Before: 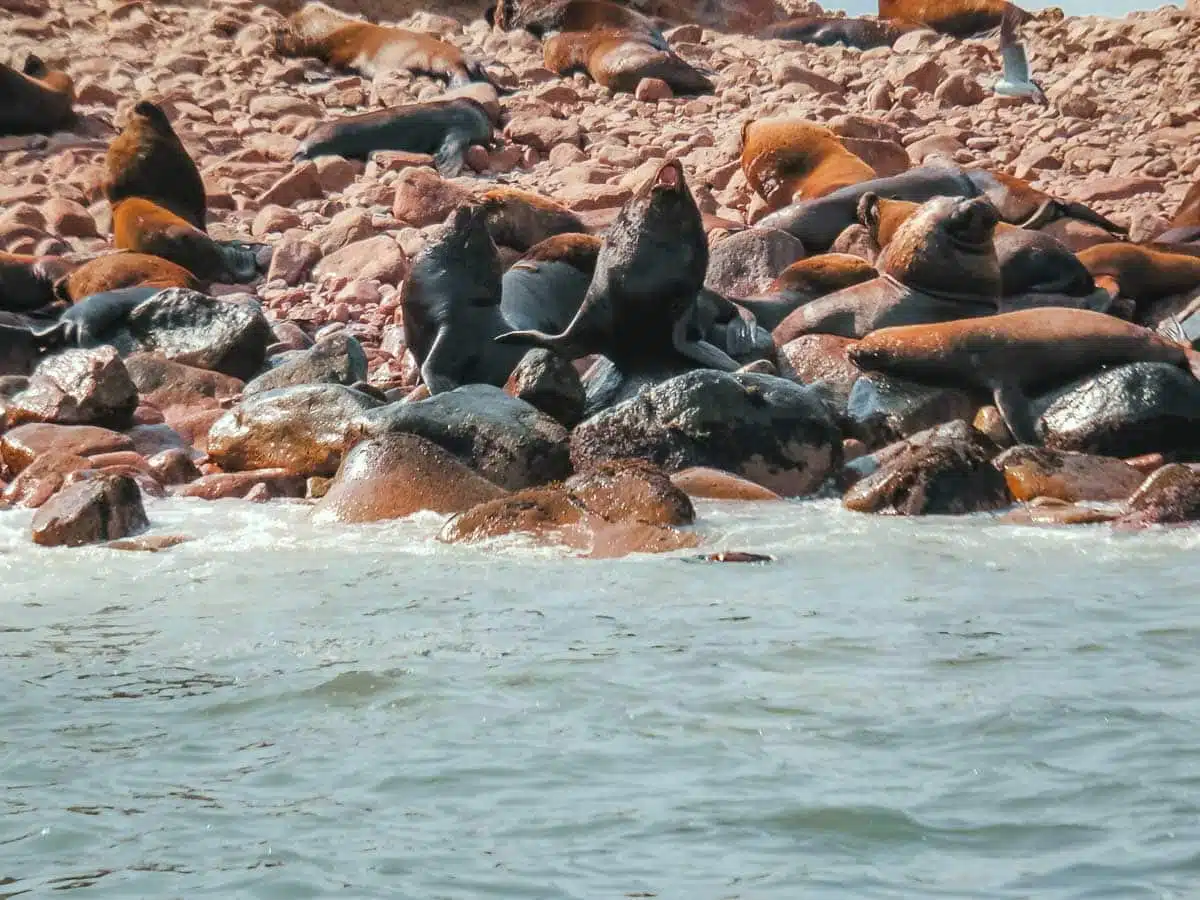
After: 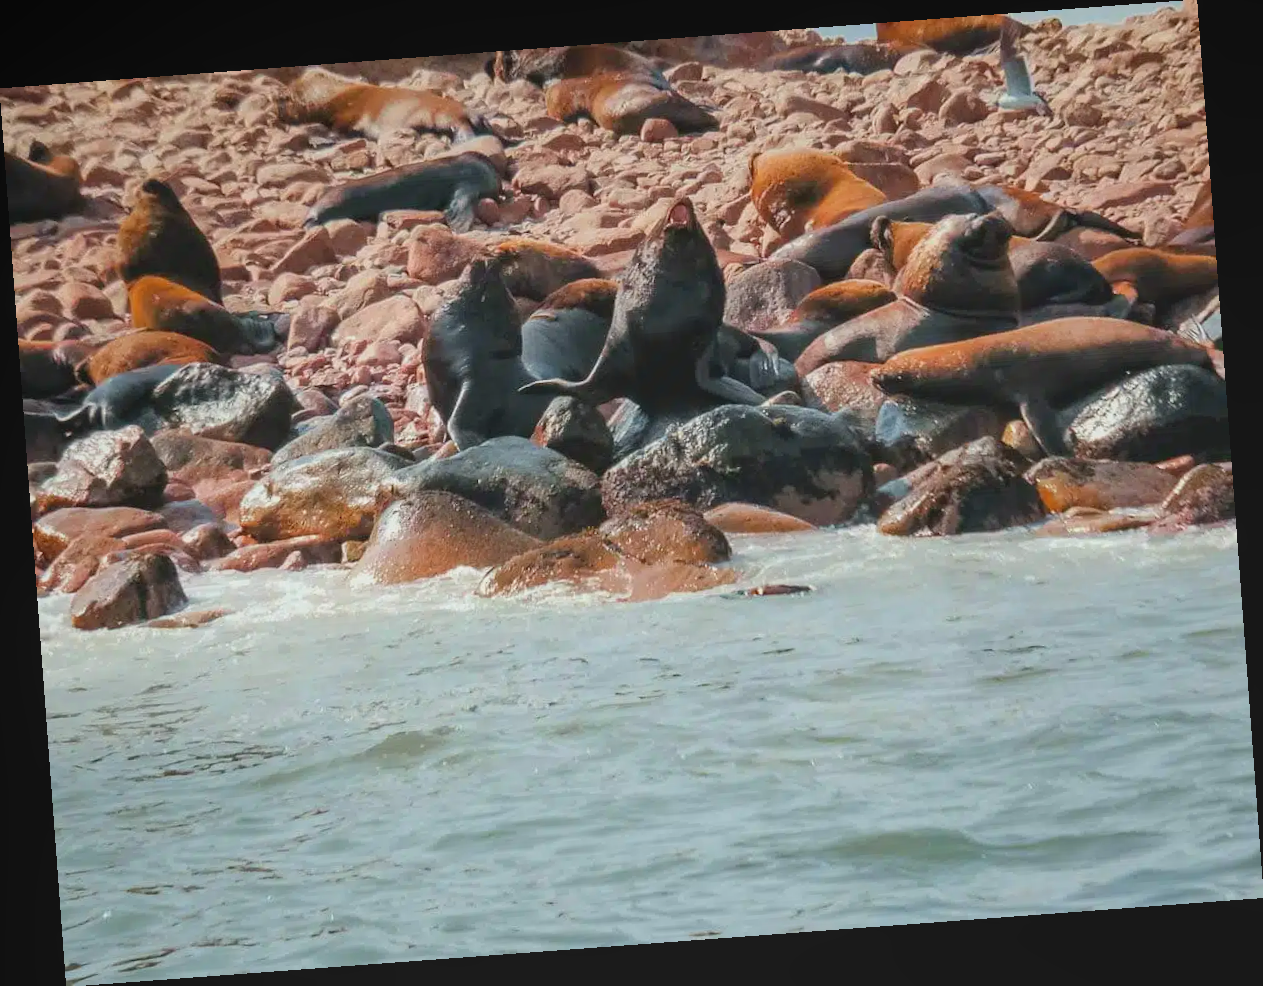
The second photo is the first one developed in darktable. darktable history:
local contrast: highlights 68%, shadows 68%, detail 82%, midtone range 0.325
rotate and perspective: rotation -4.25°, automatic cropping off
